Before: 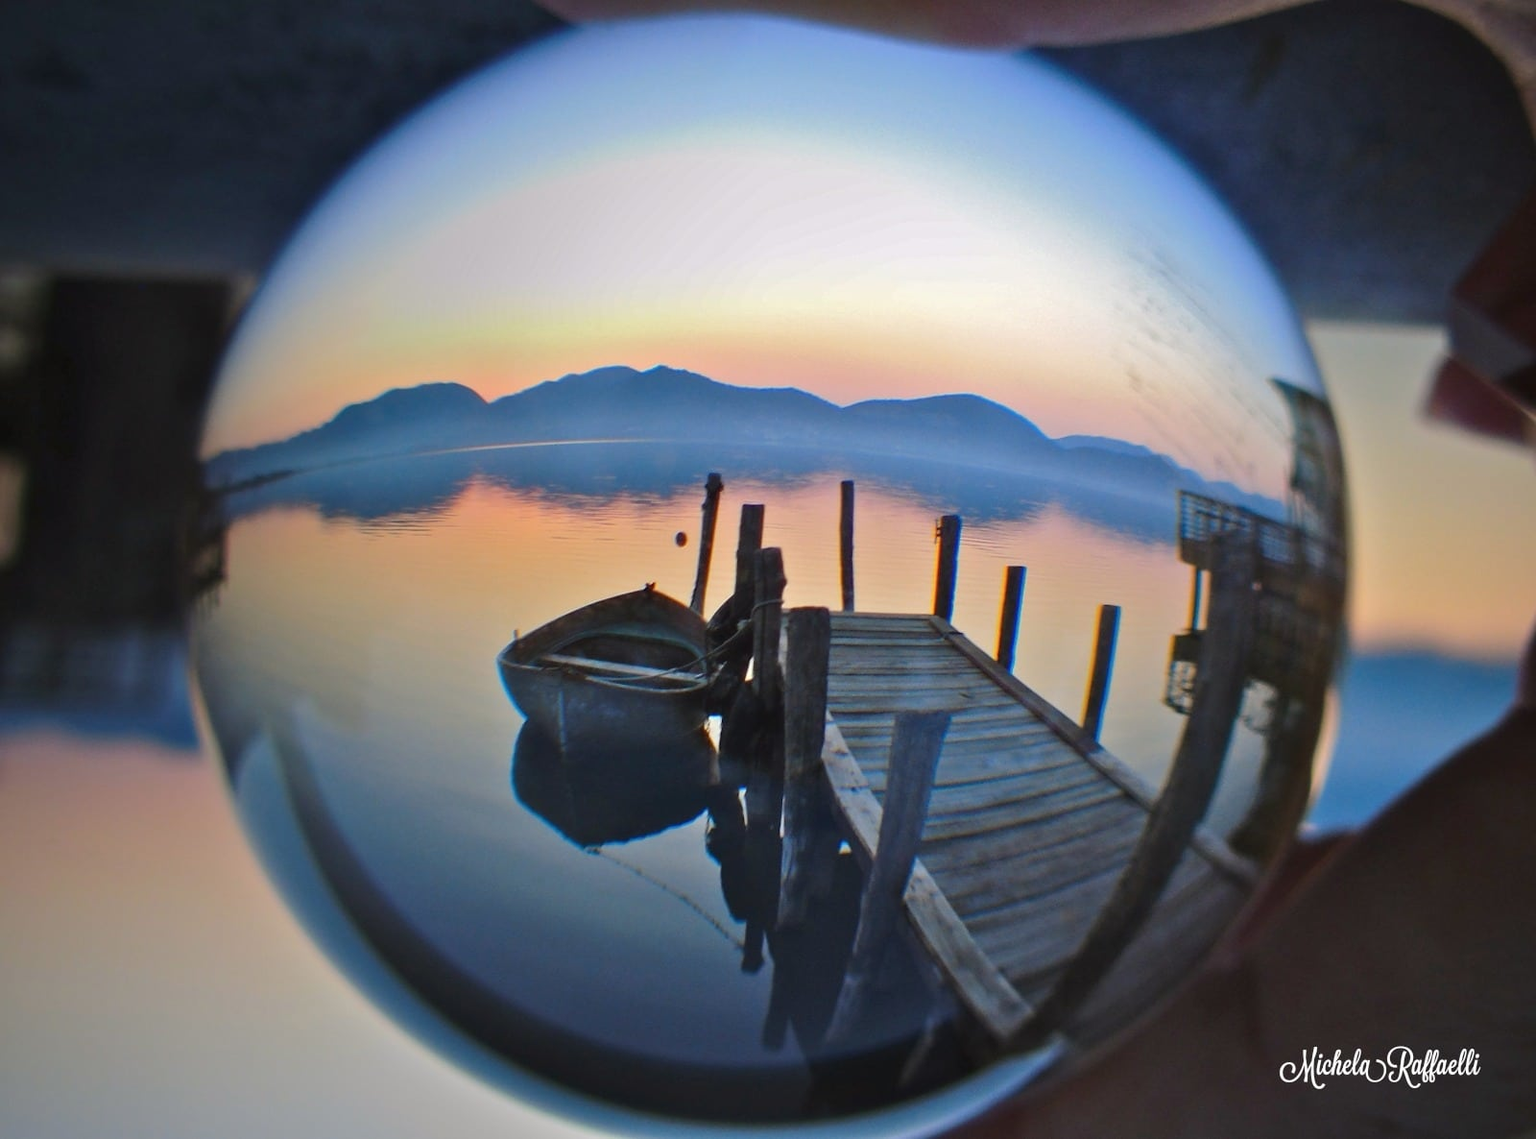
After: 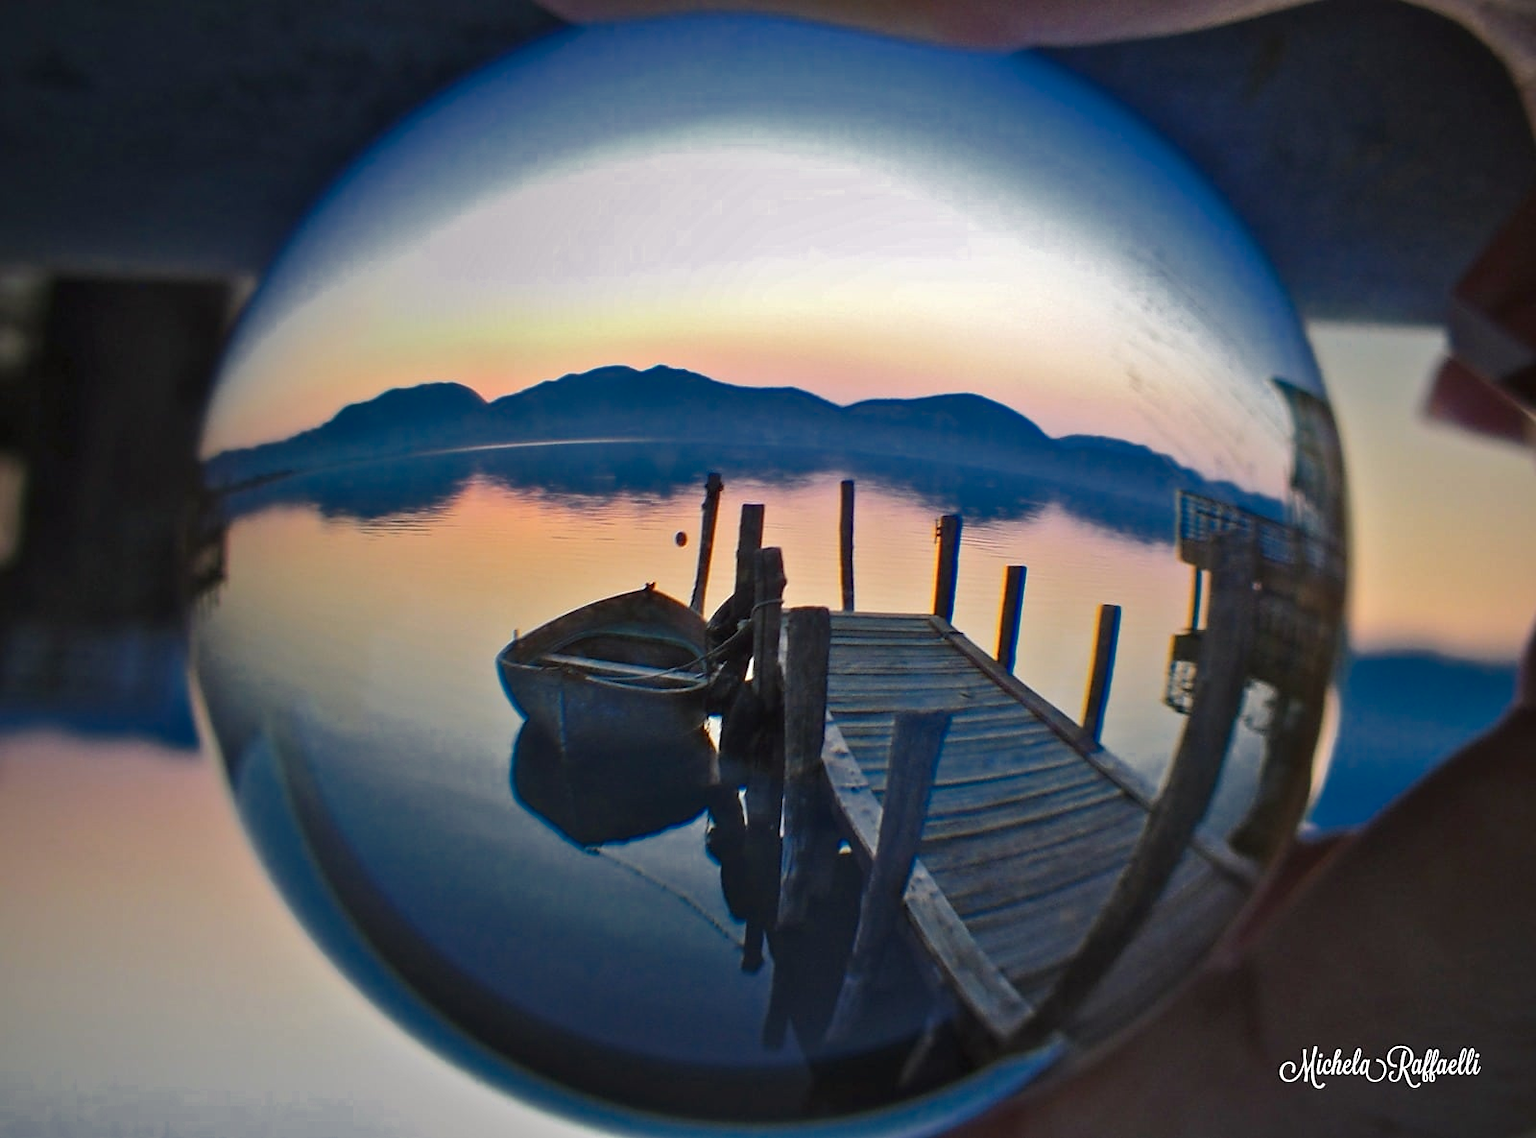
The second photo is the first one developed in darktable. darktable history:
sharpen: radius 1.893, amount 0.403, threshold 1.536
color zones: curves: ch0 [(0, 0.497) (0.143, 0.5) (0.286, 0.5) (0.429, 0.483) (0.571, 0.116) (0.714, -0.006) (0.857, 0.28) (1, 0.497)]
local contrast: mode bilateral grid, contrast 19, coarseness 51, detail 119%, midtone range 0.2
